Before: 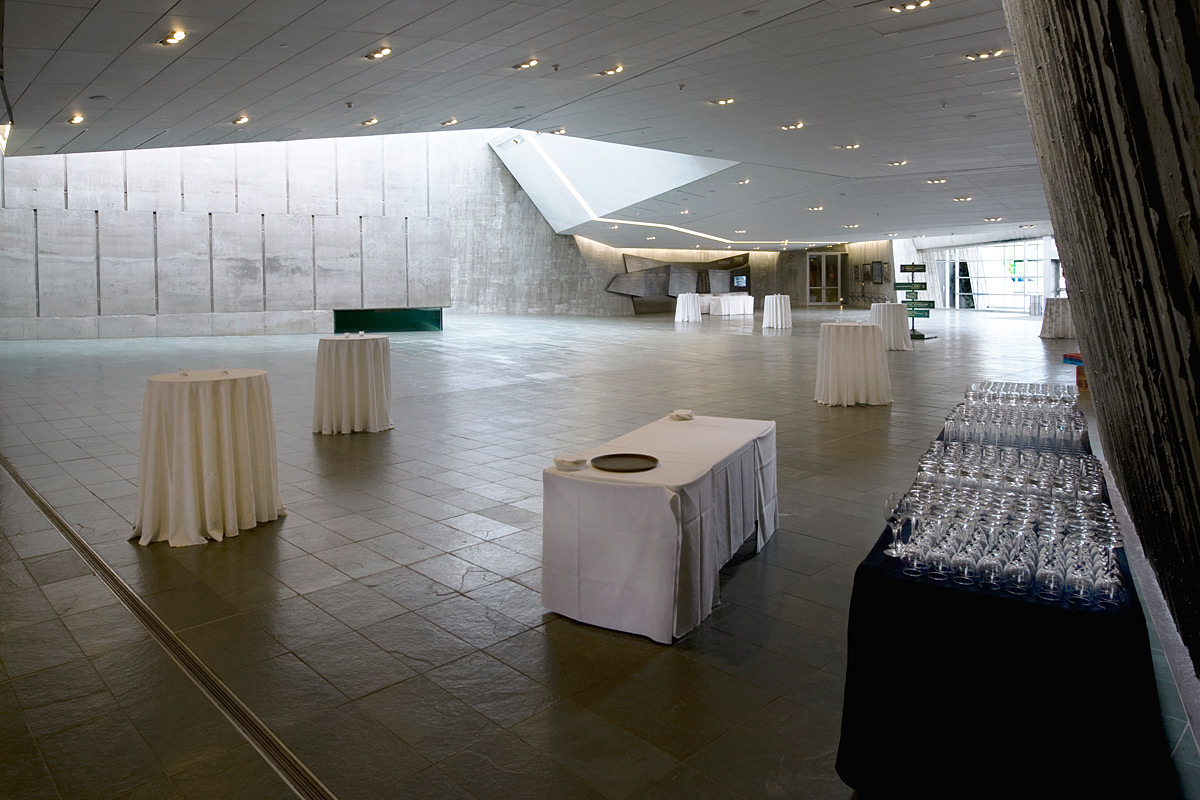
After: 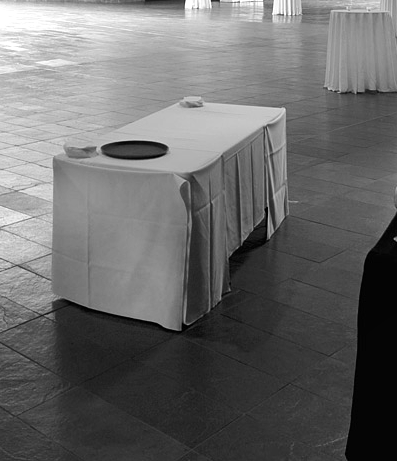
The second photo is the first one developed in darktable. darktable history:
crop: left 40.878%, top 39.176%, right 25.993%, bottom 3.081%
tone equalizer: -8 EV -0.417 EV, -7 EV -0.389 EV, -6 EV -0.333 EV, -5 EV -0.222 EV, -3 EV 0.222 EV, -2 EV 0.333 EV, -1 EV 0.389 EV, +0 EV 0.417 EV, edges refinement/feathering 500, mask exposure compensation -1.57 EV, preserve details no
monochrome: on, module defaults
shadows and highlights: low approximation 0.01, soften with gaussian
